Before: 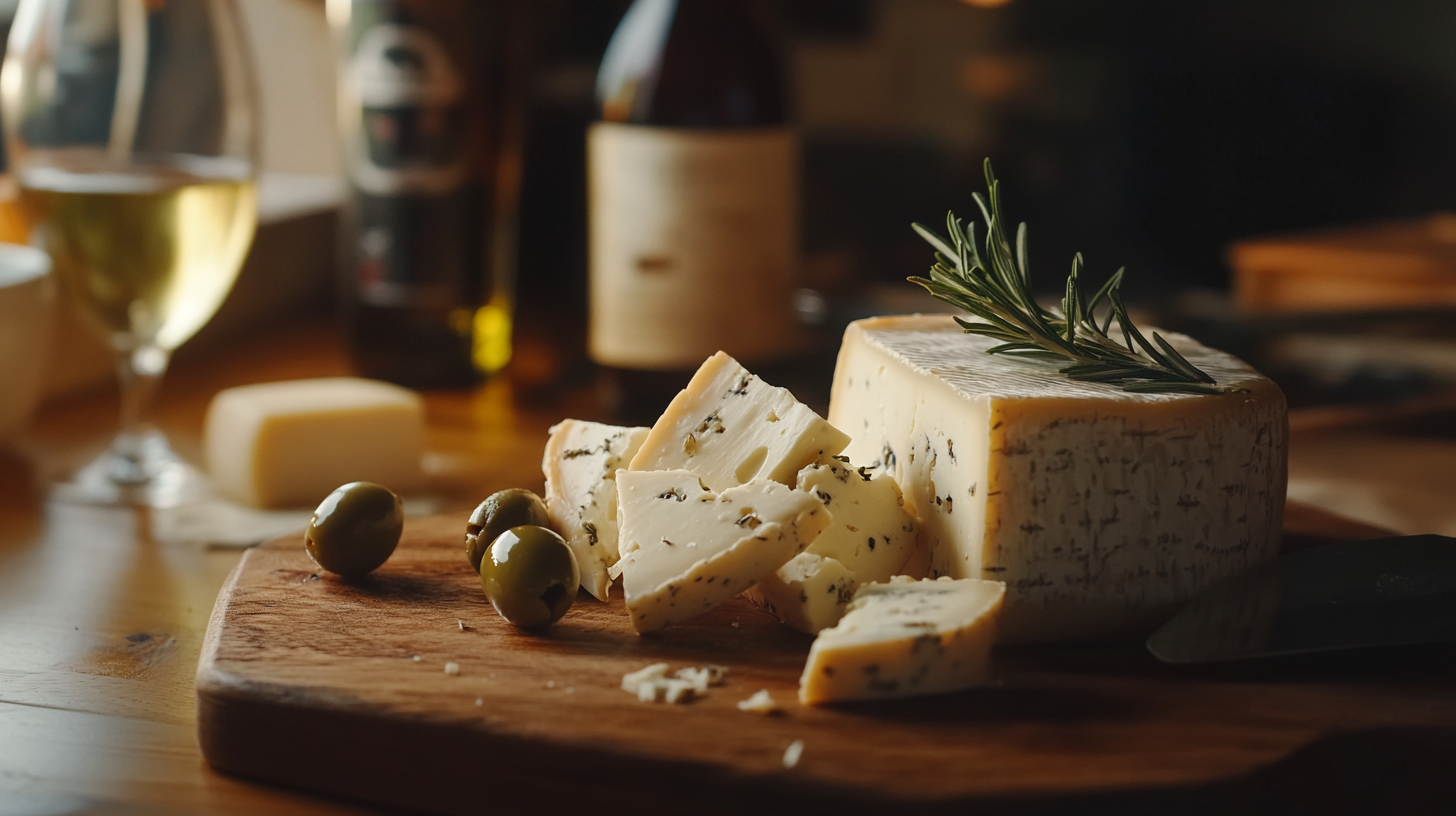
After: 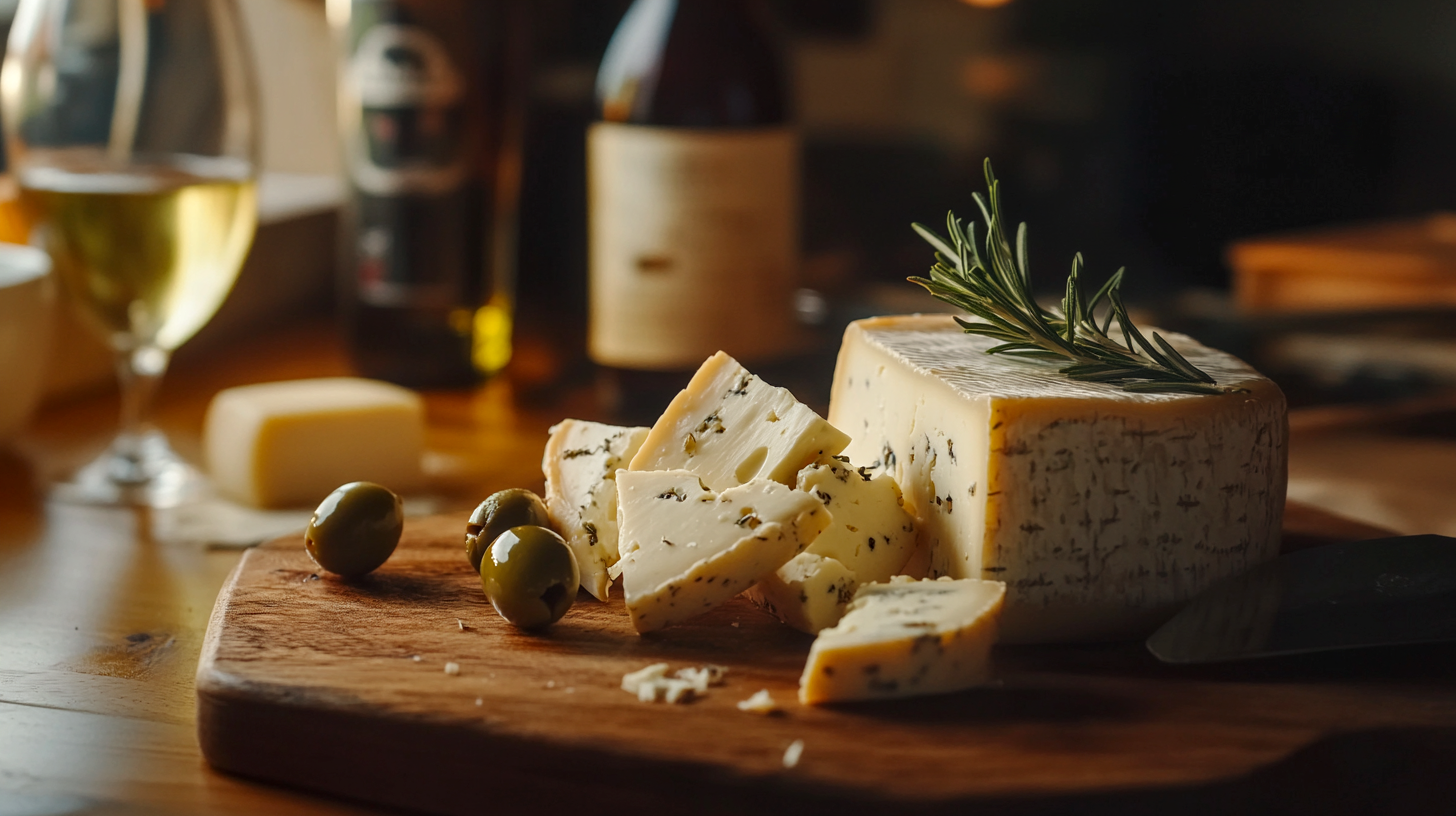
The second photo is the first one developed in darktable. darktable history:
contrast brightness saturation: saturation 0.18
local contrast: on, module defaults
levels: mode automatic
